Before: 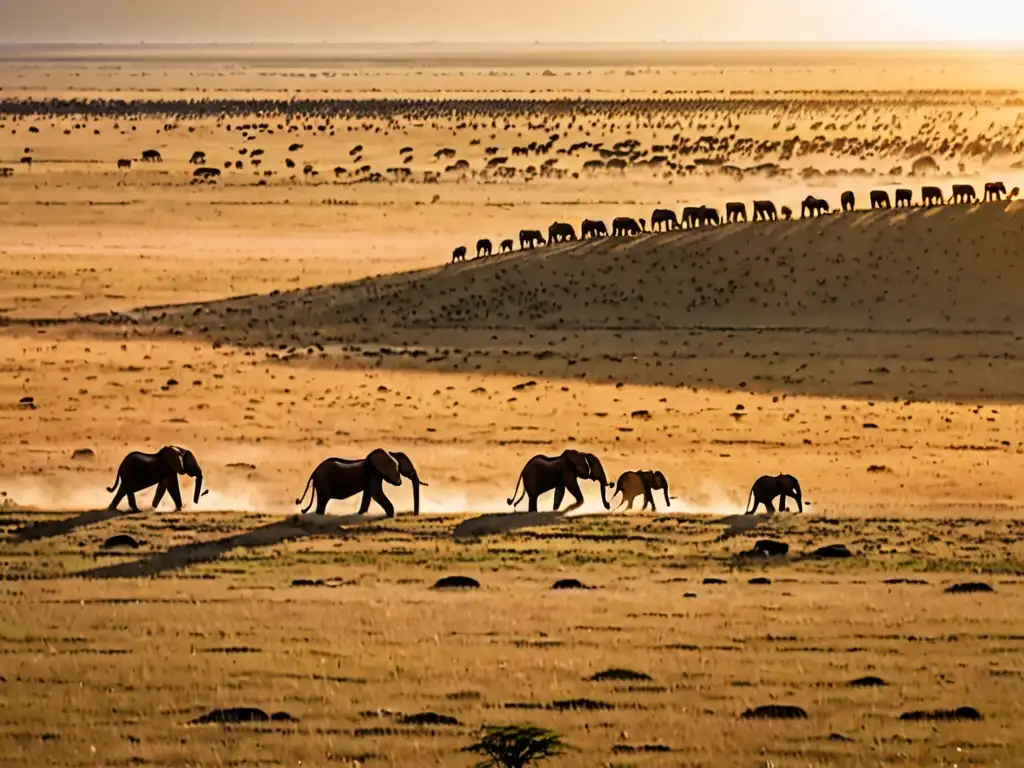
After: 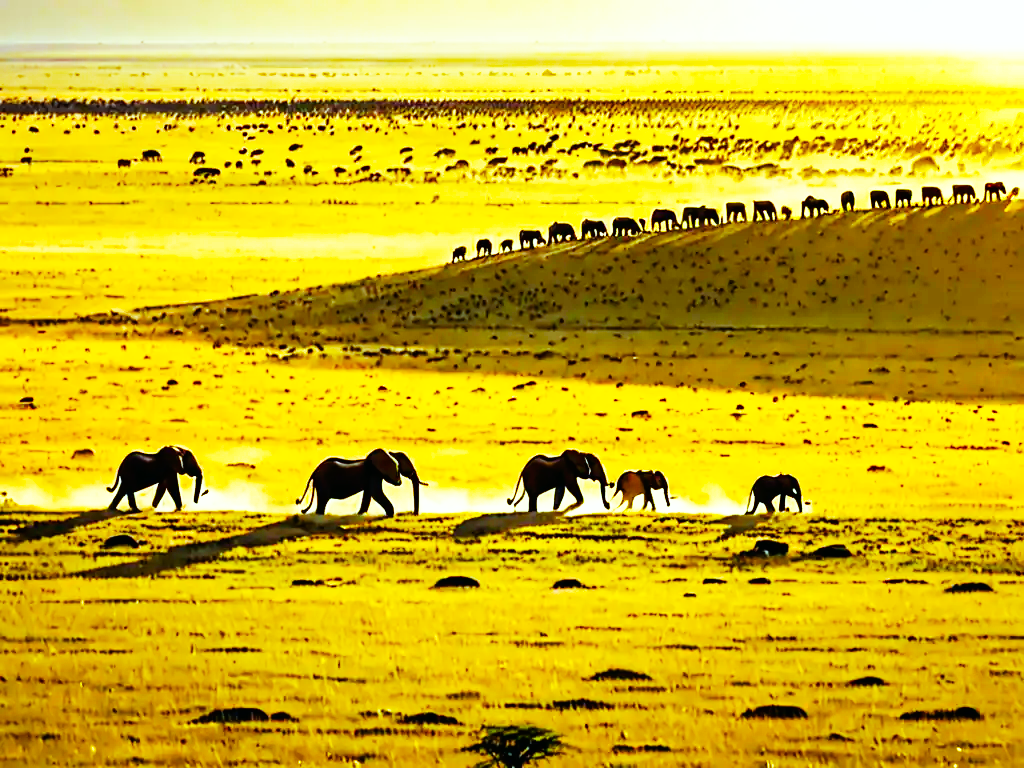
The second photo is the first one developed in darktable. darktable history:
color balance rgb: linear chroma grading › global chroma 23.15%, perceptual saturation grading › global saturation 28.7%, perceptual saturation grading › mid-tones 12.04%, perceptual saturation grading › shadows 10.19%, global vibrance 22.22%
color balance: mode lift, gamma, gain (sRGB), lift [0.997, 0.979, 1.021, 1.011], gamma [1, 1.084, 0.916, 0.998], gain [1, 0.87, 1.13, 1.101], contrast 4.55%, contrast fulcrum 38.24%, output saturation 104.09%
base curve: curves: ch0 [(0, 0) (0.007, 0.004) (0.027, 0.03) (0.046, 0.07) (0.207, 0.54) (0.442, 0.872) (0.673, 0.972) (1, 1)], preserve colors none
